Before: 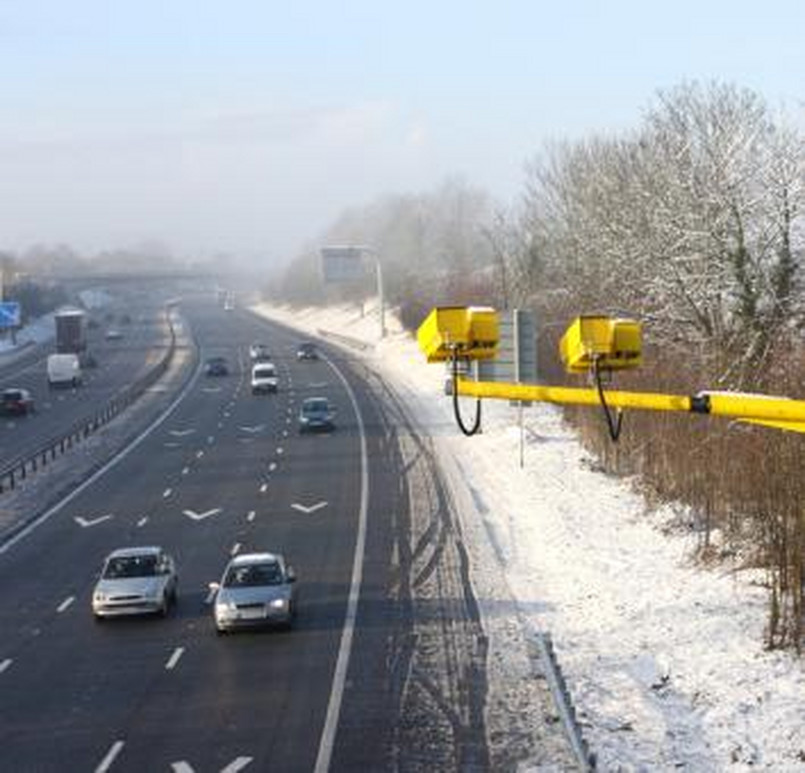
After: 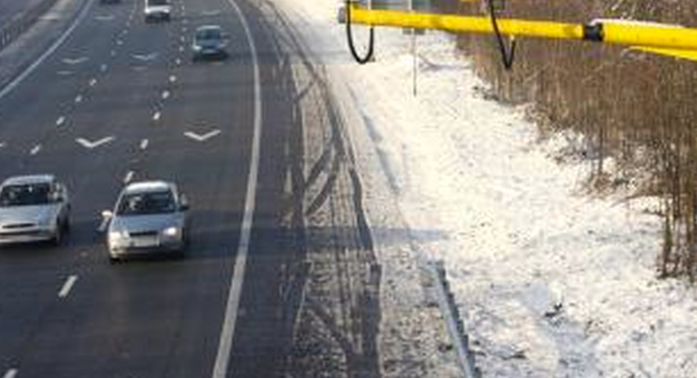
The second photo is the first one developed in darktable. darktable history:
color correction: highlights b* 3
crop and rotate: left 13.306%, top 48.129%, bottom 2.928%
